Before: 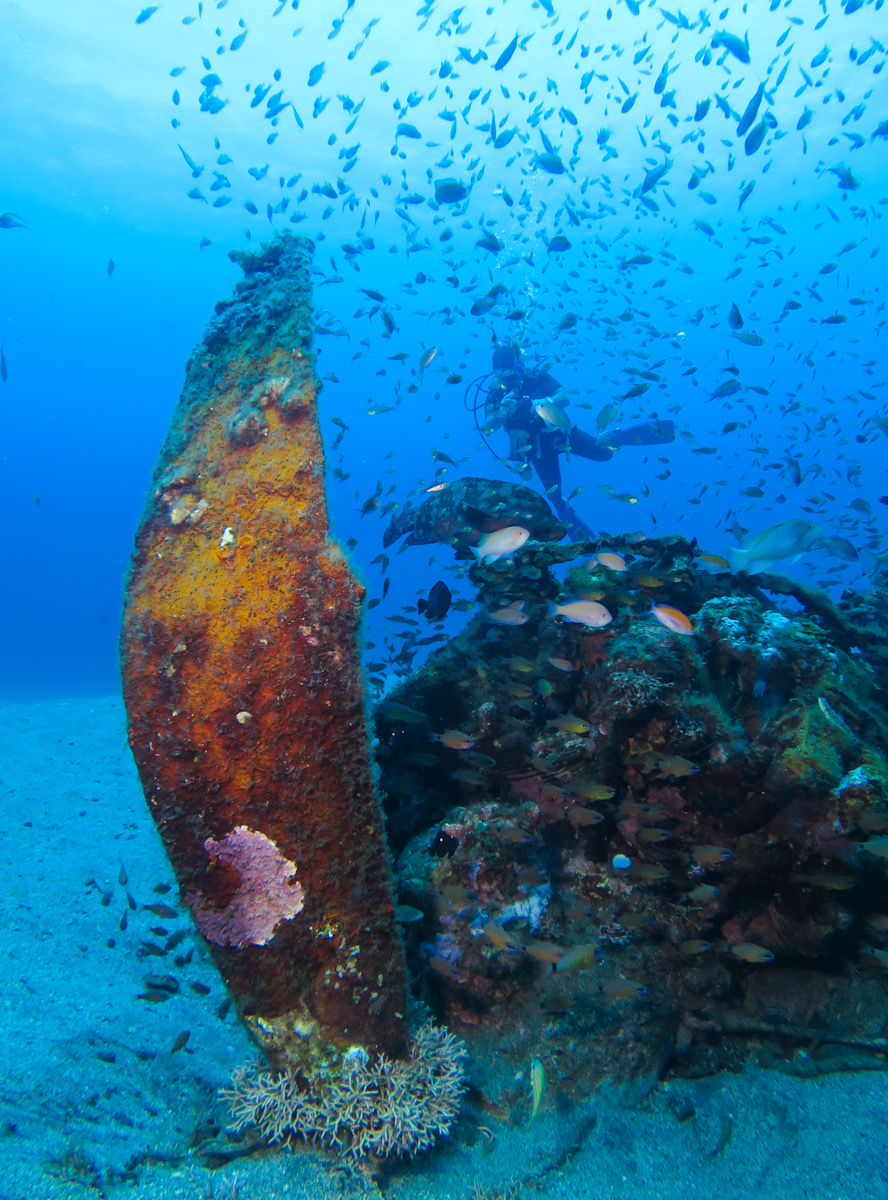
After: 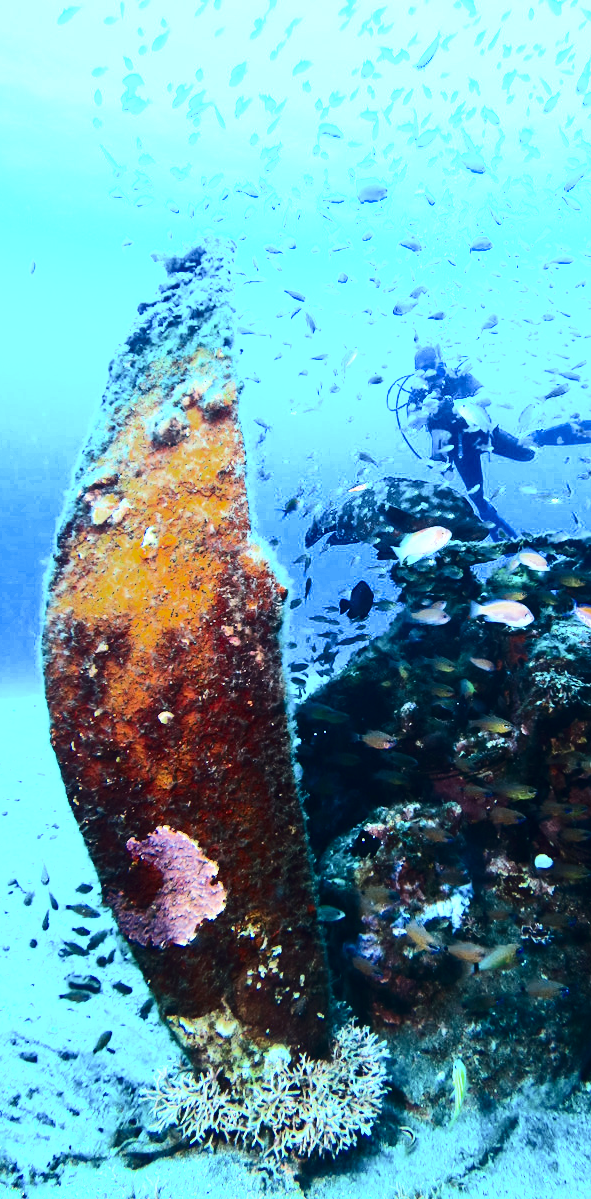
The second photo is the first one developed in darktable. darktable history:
color zones: curves: ch0 [(0.27, 0.396) (0.563, 0.504) (0.75, 0.5) (0.787, 0.307)]
crop and rotate: left 8.786%, right 24.548%
contrast brightness saturation: contrast 0.5, saturation -0.1
exposure: exposure 1.15 EV, compensate highlight preservation false
